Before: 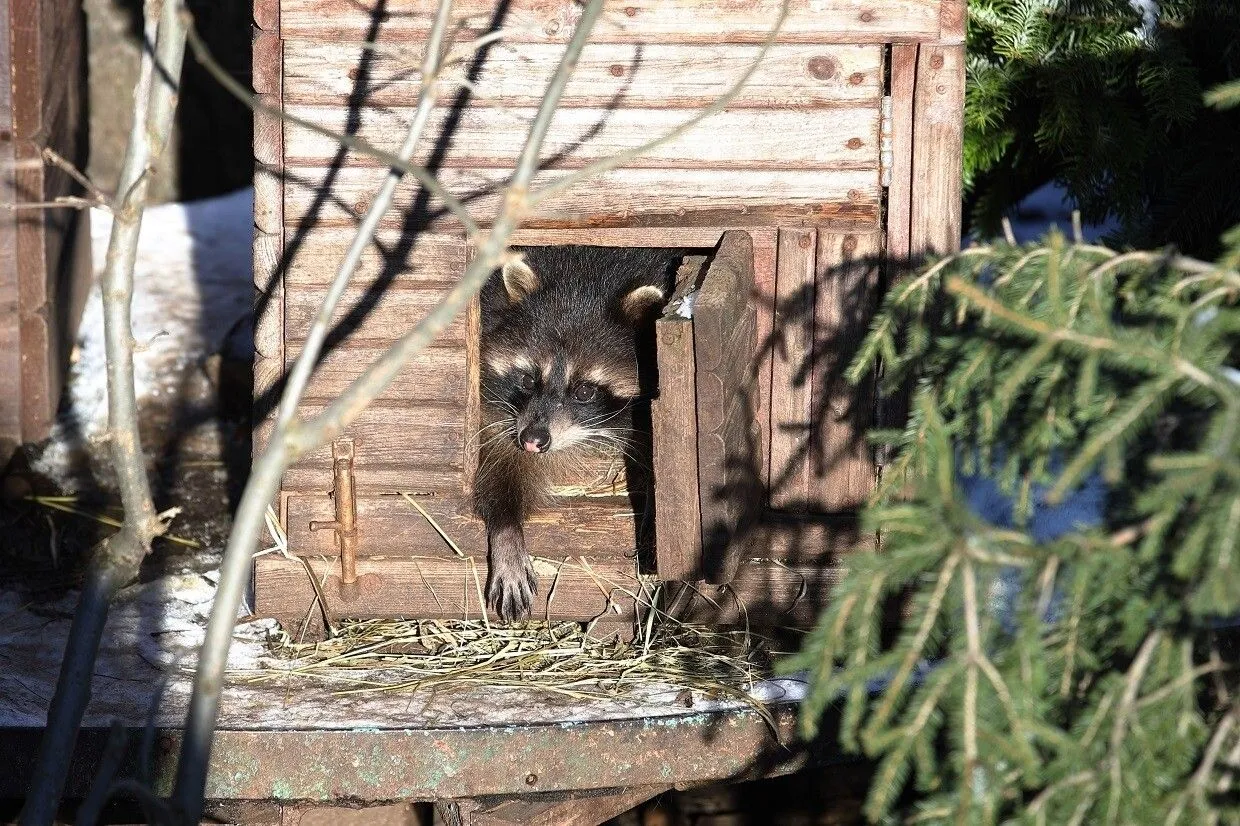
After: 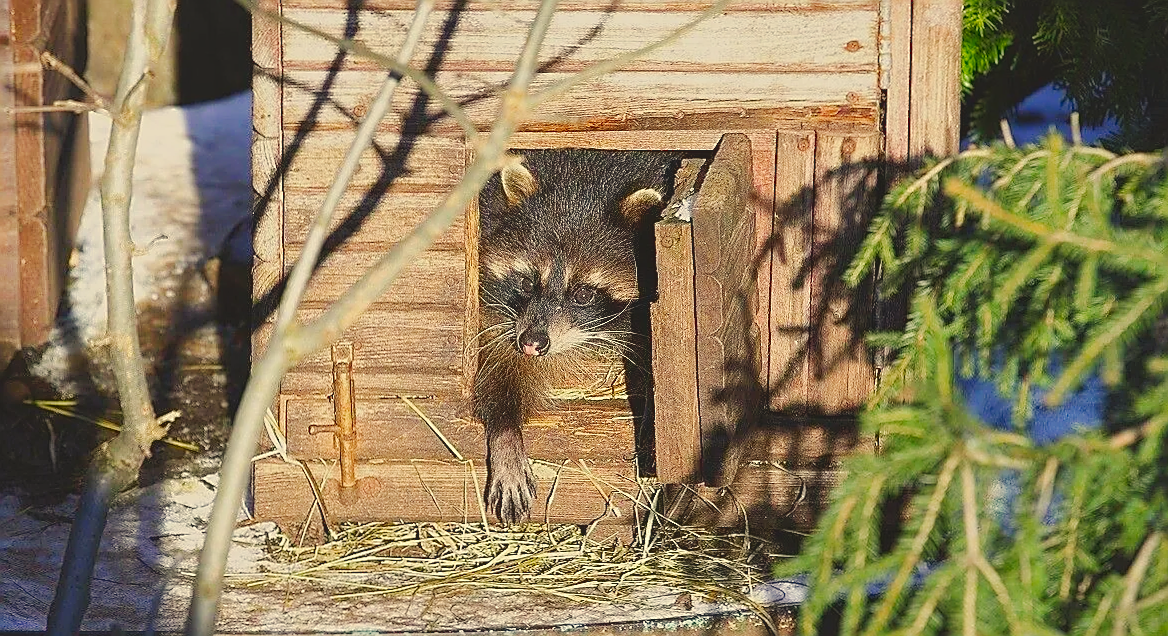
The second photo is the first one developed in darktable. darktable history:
tone equalizer: on, module defaults
crop and rotate: angle 0.101°, top 11.711%, right 5.512%, bottom 11.05%
tone curve: curves: ch0 [(0, 0) (0.051, 0.03) (0.096, 0.071) (0.251, 0.234) (0.461, 0.515) (0.605, 0.692) (0.761, 0.824) (0.881, 0.907) (1, 0.984)]; ch1 [(0, 0) (0.1, 0.038) (0.318, 0.243) (0.399, 0.351) (0.478, 0.469) (0.499, 0.499) (0.534, 0.541) (0.567, 0.592) (0.601, 0.629) (0.666, 0.7) (1, 1)]; ch2 [(0, 0) (0.453, 0.45) (0.479, 0.483) (0.504, 0.499) (0.52, 0.519) (0.541, 0.559) (0.601, 0.622) (0.824, 0.815) (1, 1)], preserve colors none
sharpen: radius 1.421, amount 1.235, threshold 0.623
shadows and highlights: on, module defaults
contrast brightness saturation: contrast -0.195, saturation 0.186
color correction: highlights a* 1.47, highlights b* 17.24
